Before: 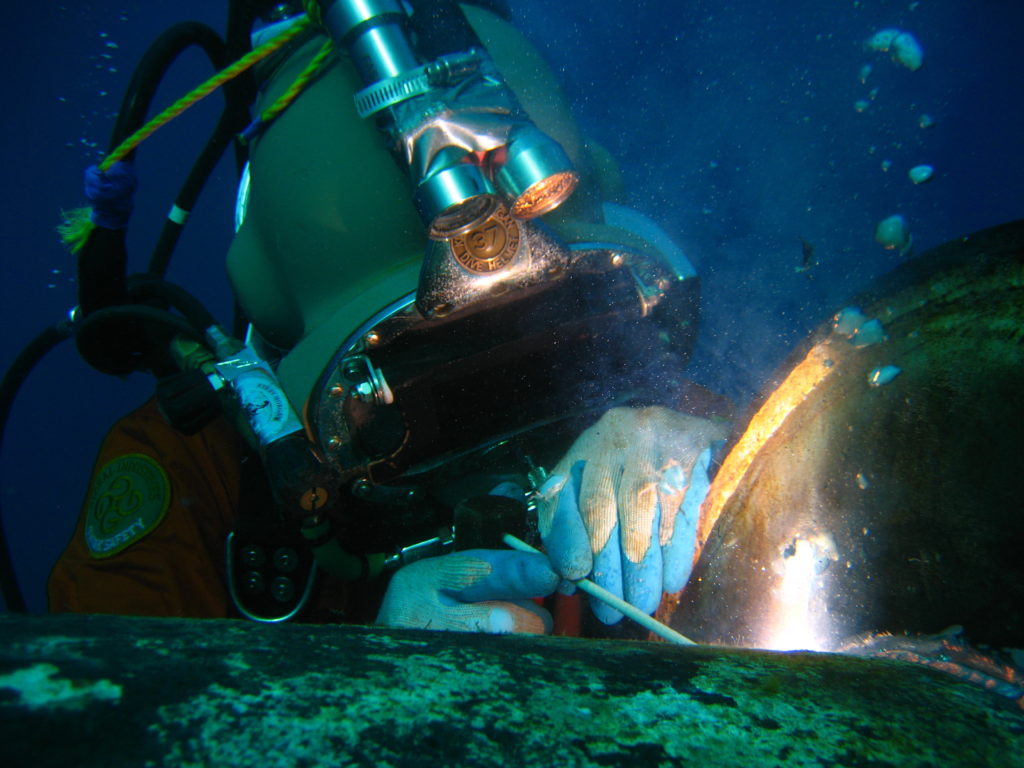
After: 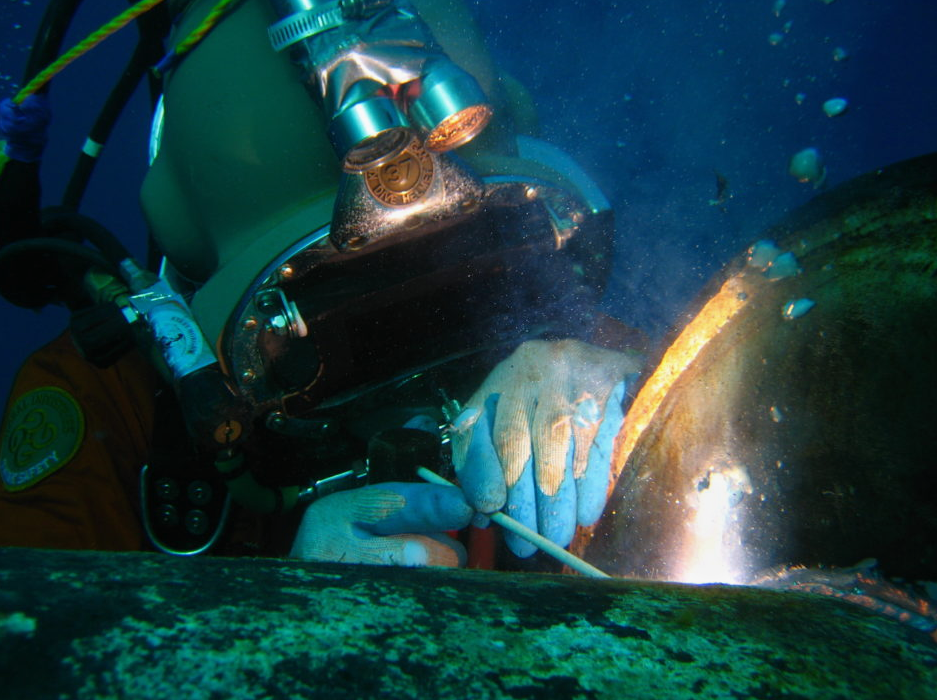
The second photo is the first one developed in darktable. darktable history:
tone equalizer: smoothing 1
crop and rotate: left 8.456%, top 8.795%
exposure: exposure -0.14 EV, compensate highlight preservation false
